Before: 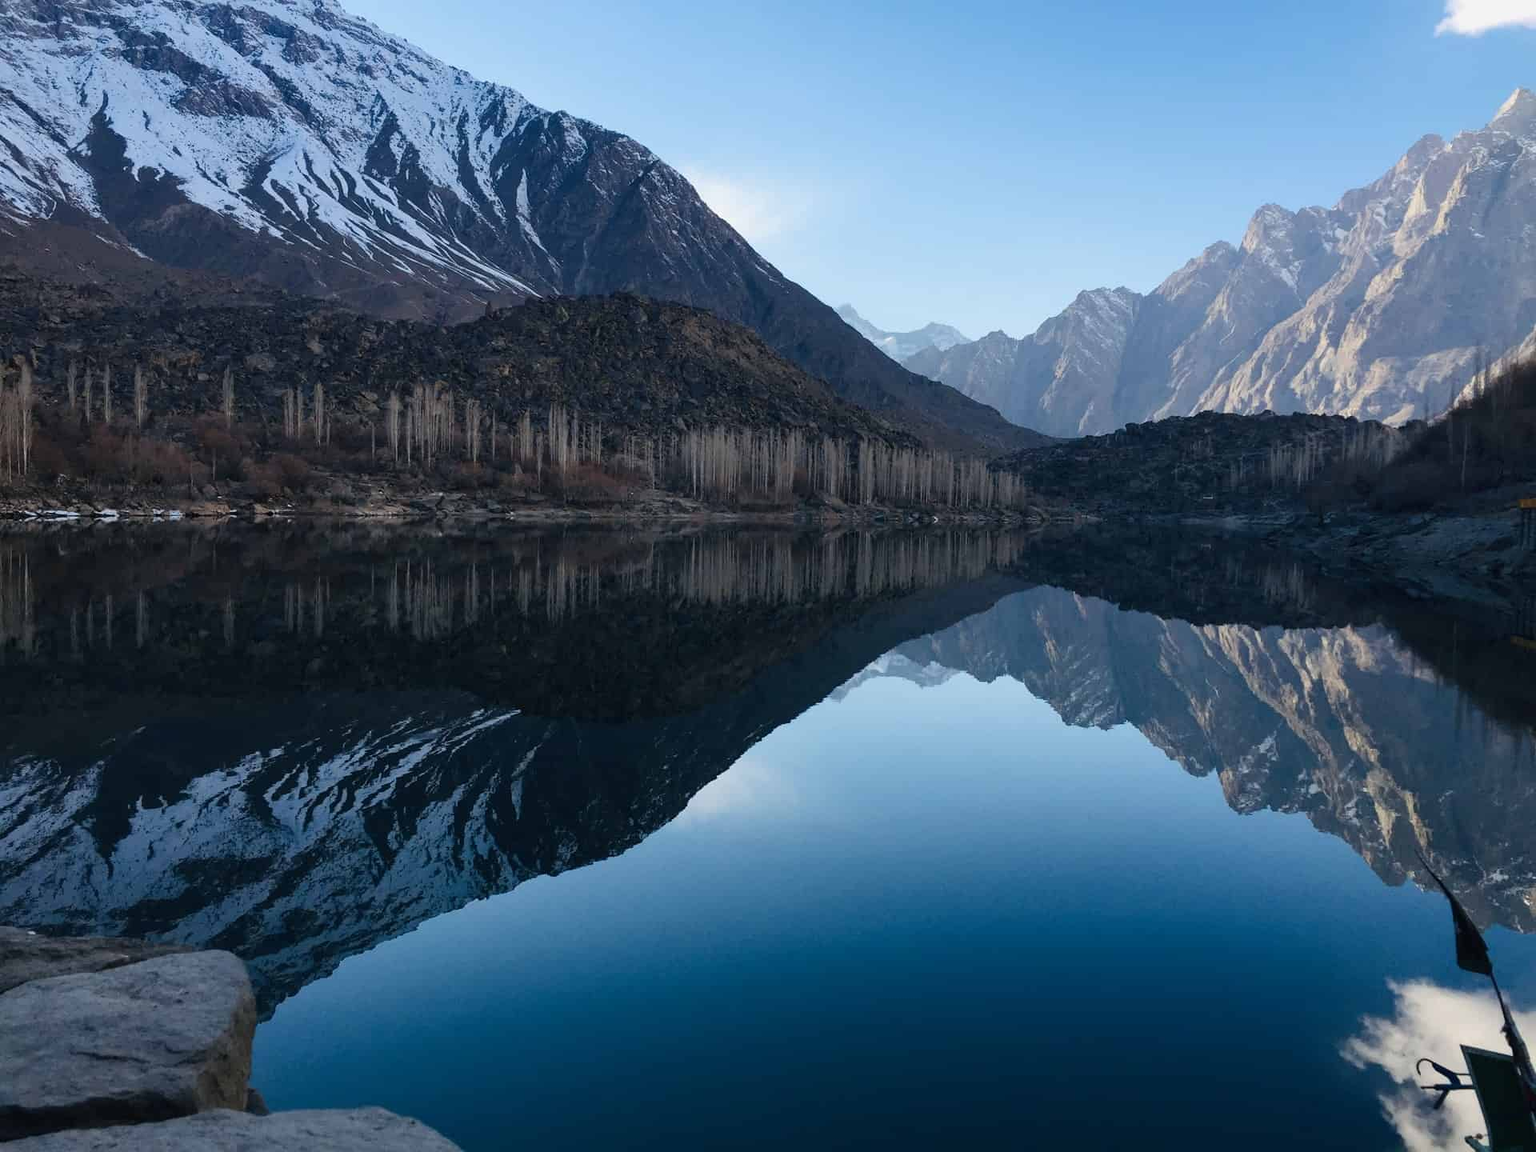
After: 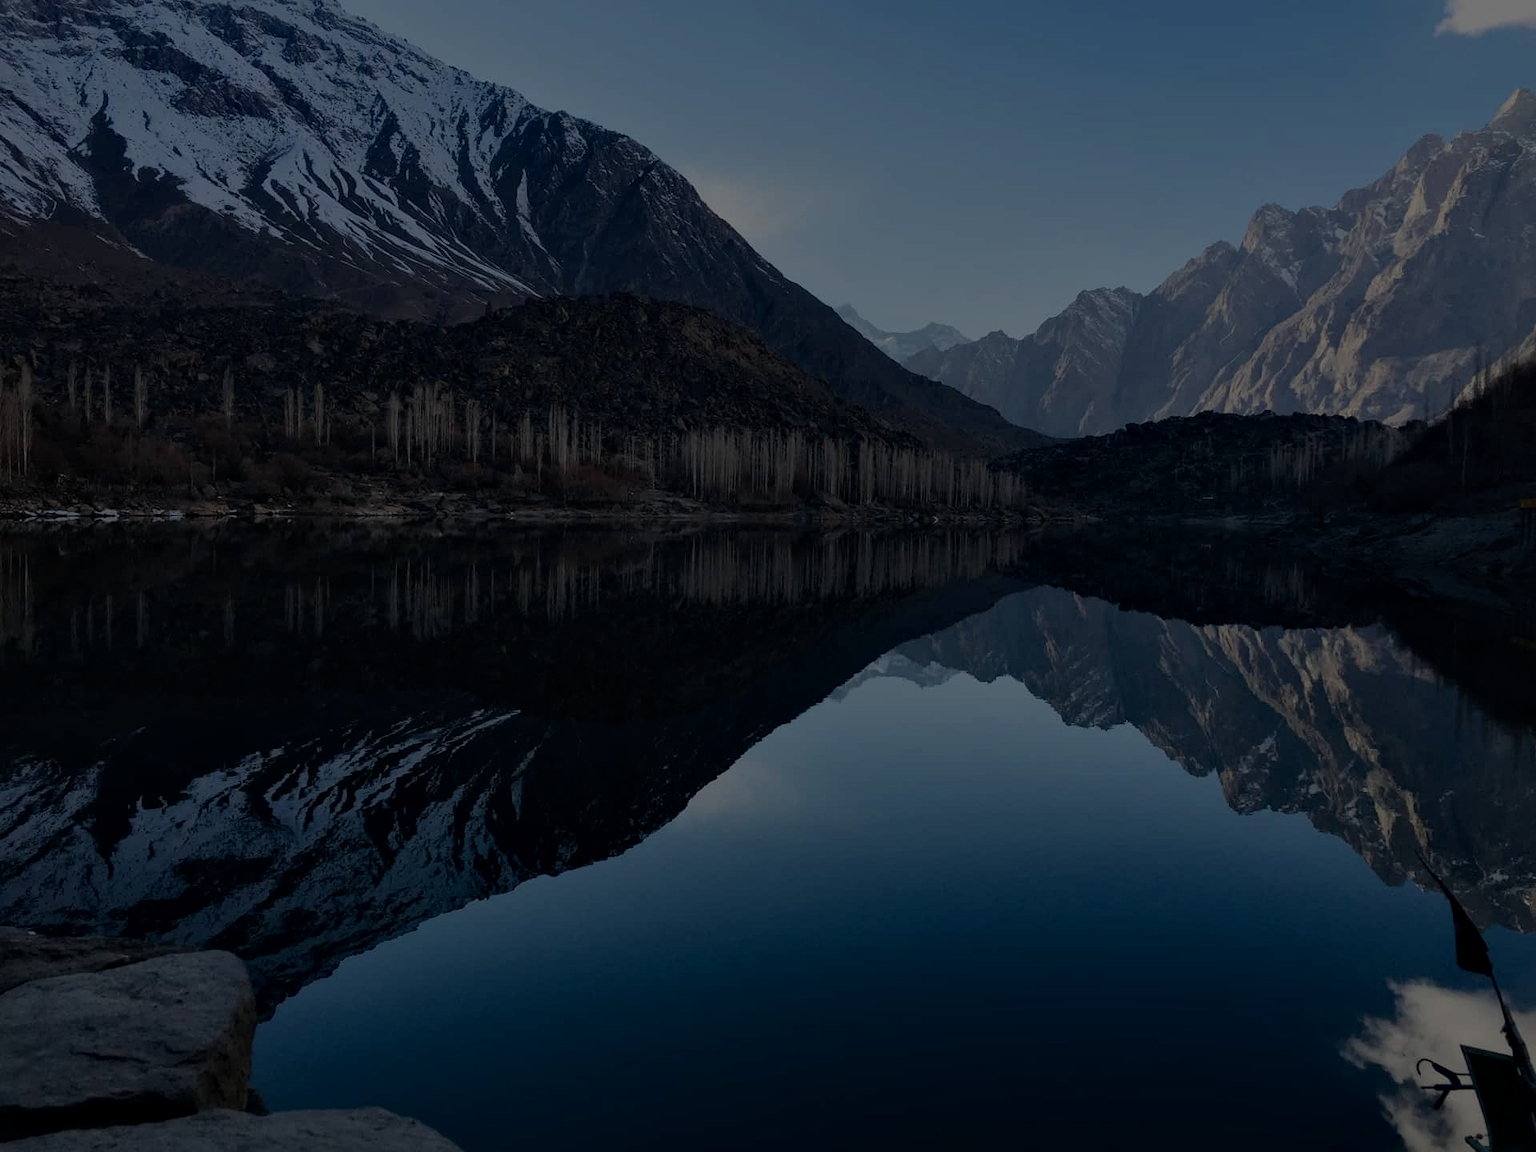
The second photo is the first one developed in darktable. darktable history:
local contrast: mode bilateral grid, contrast 20, coarseness 50, detail 120%, midtone range 0.2
exposure: exposure -2.446 EV, compensate highlight preservation false
